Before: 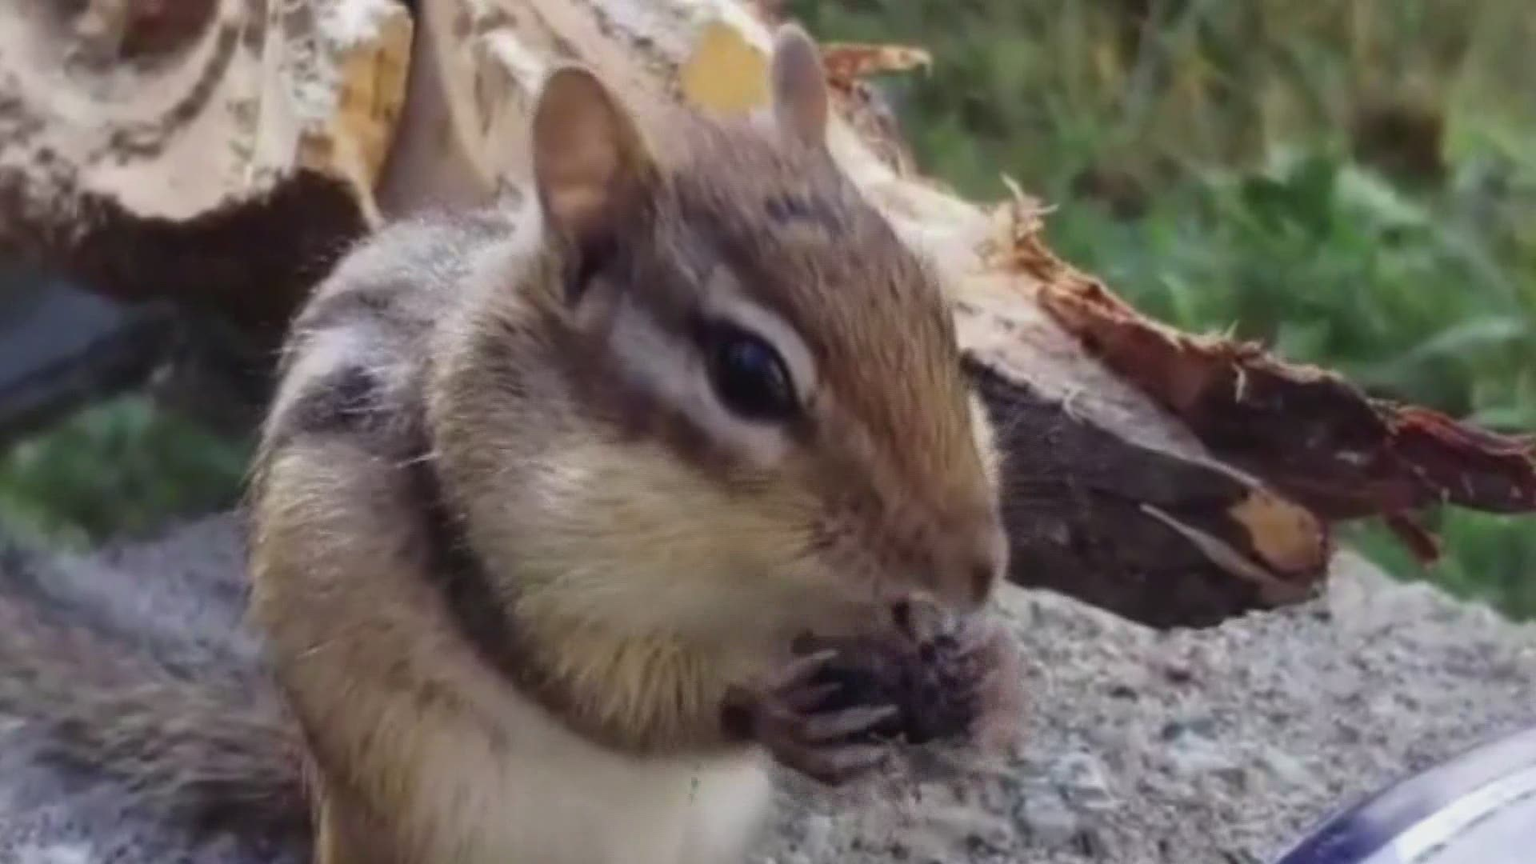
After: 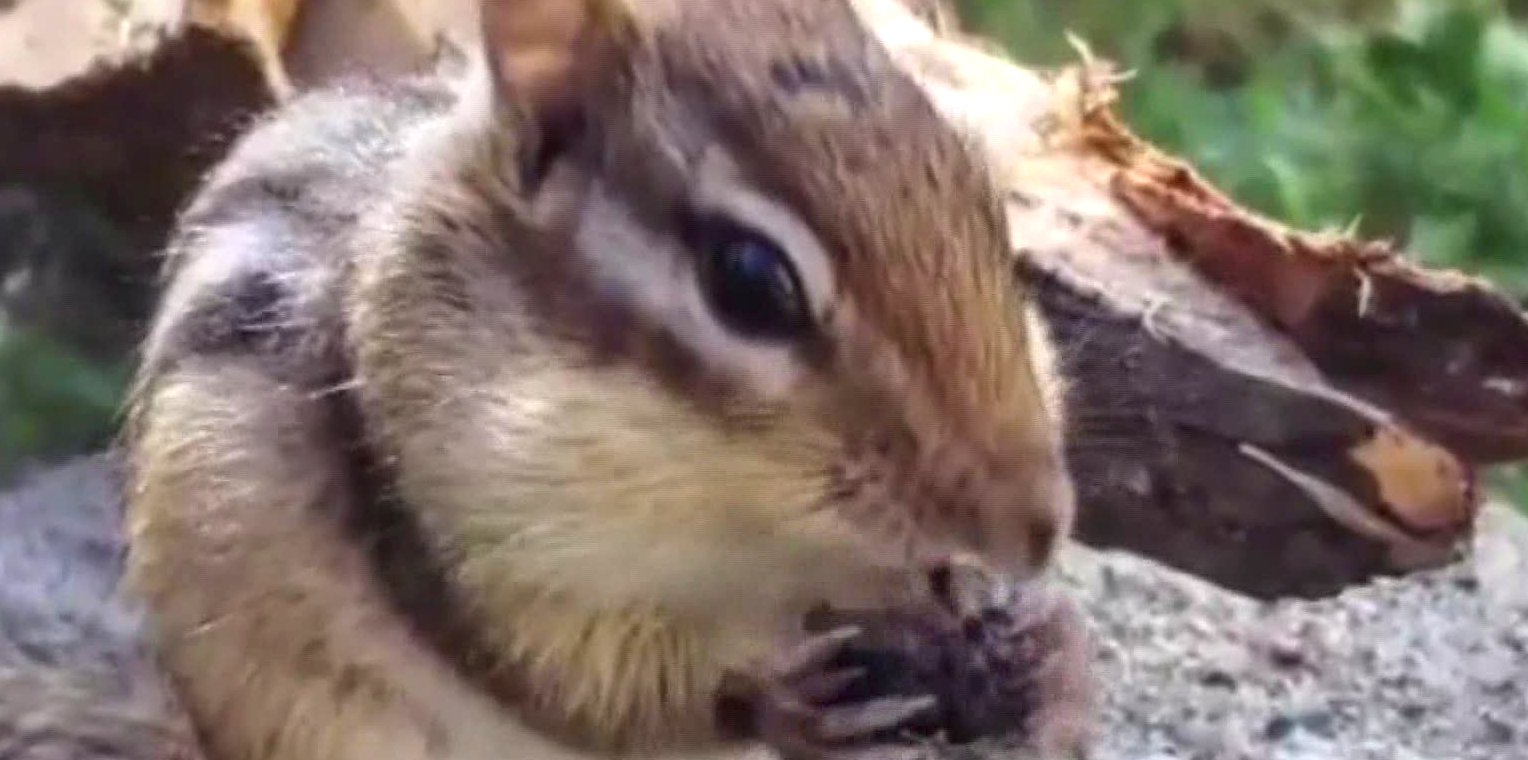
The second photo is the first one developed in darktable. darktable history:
shadows and highlights: white point adjustment 0.82, soften with gaussian
crop: left 9.704%, top 17.31%, right 10.679%, bottom 12.31%
exposure: exposure 0.6 EV, compensate highlight preservation false
contrast brightness saturation: contrast 0.038, saturation 0.158
local contrast: on, module defaults
